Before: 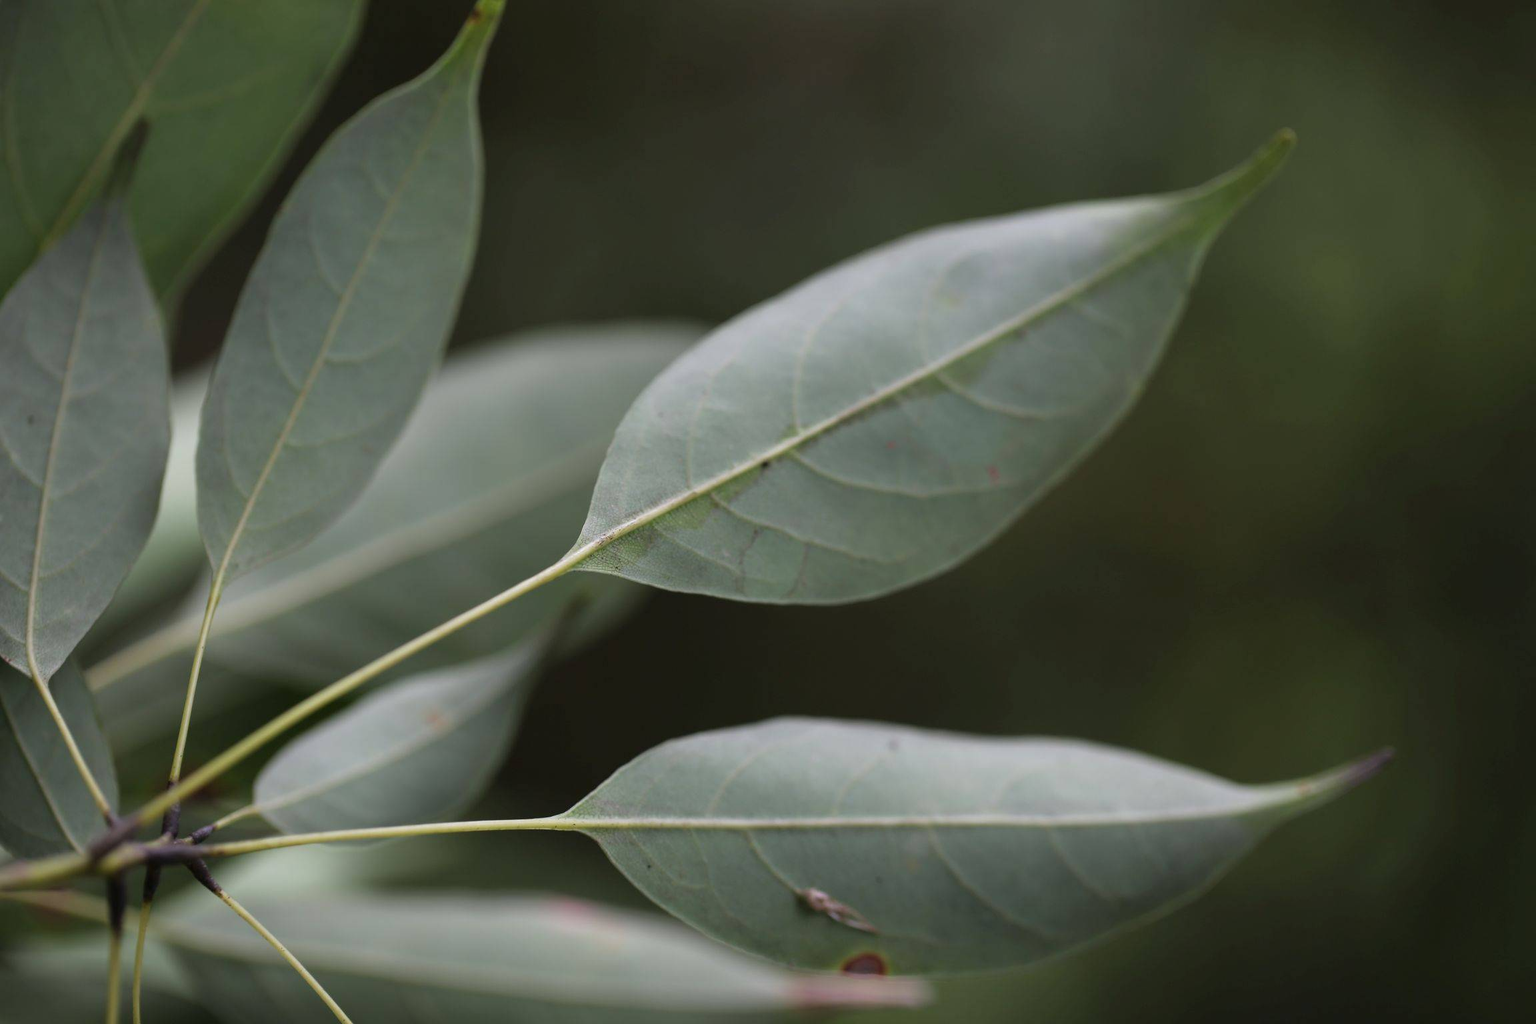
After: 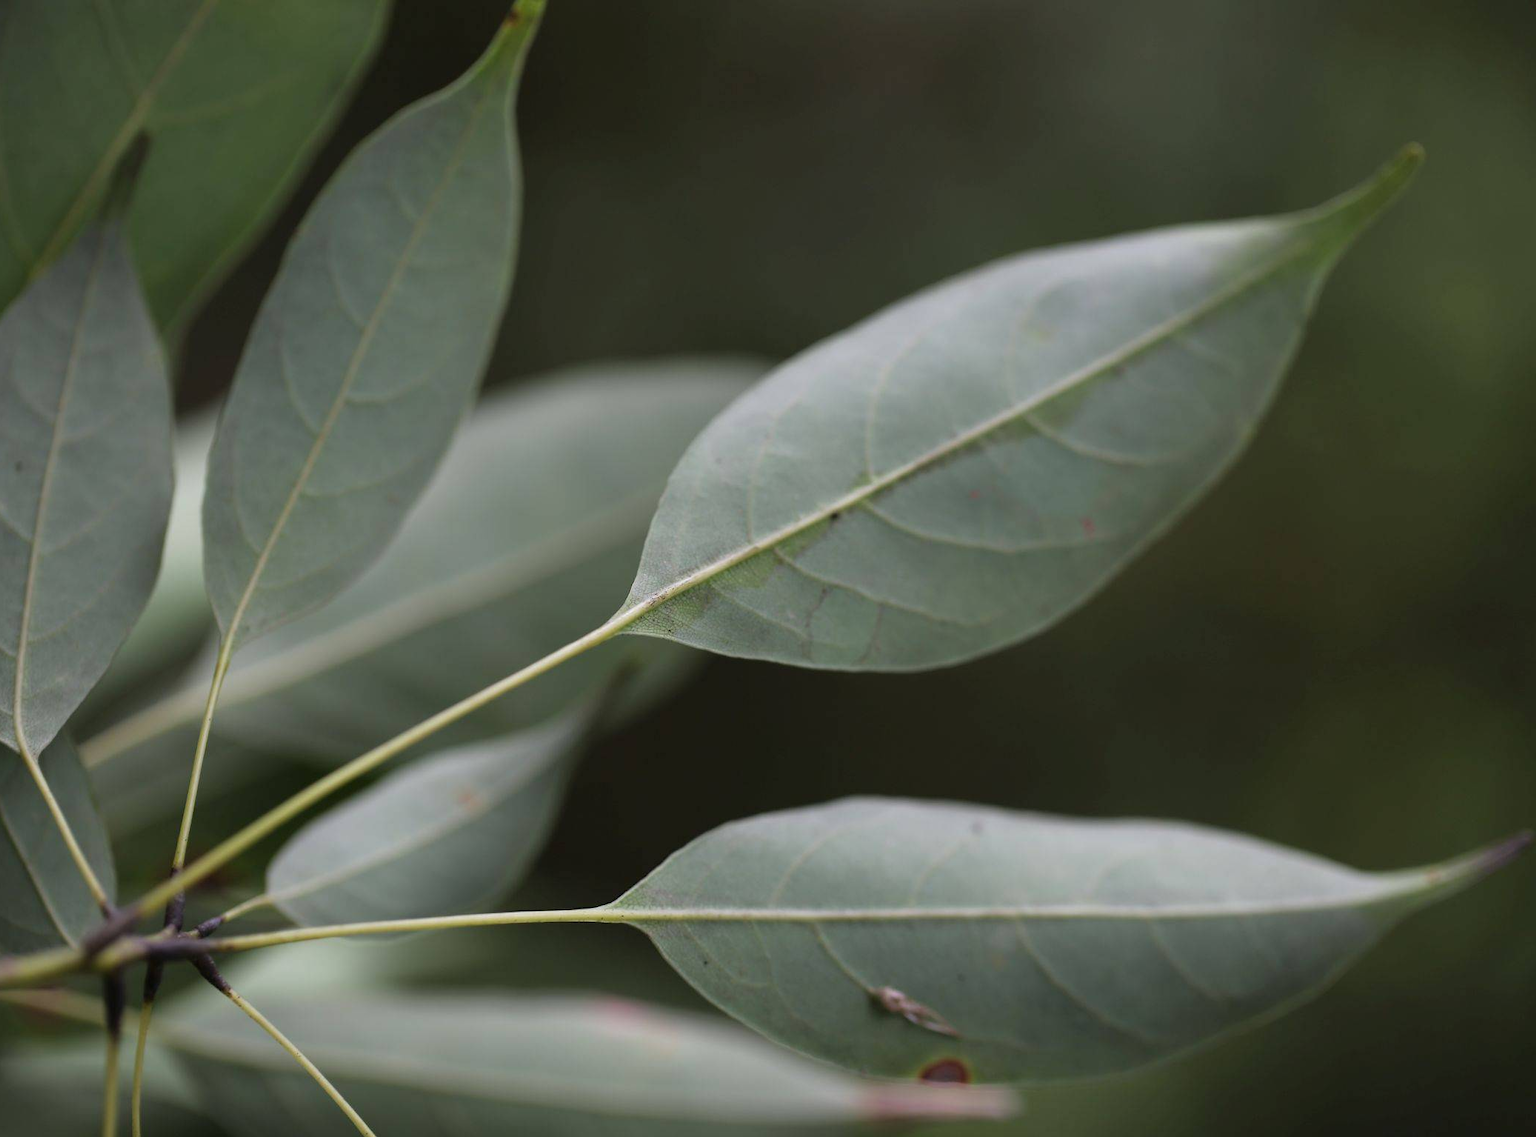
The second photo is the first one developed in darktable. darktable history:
crop and rotate: left 0.945%, right 9.019%
